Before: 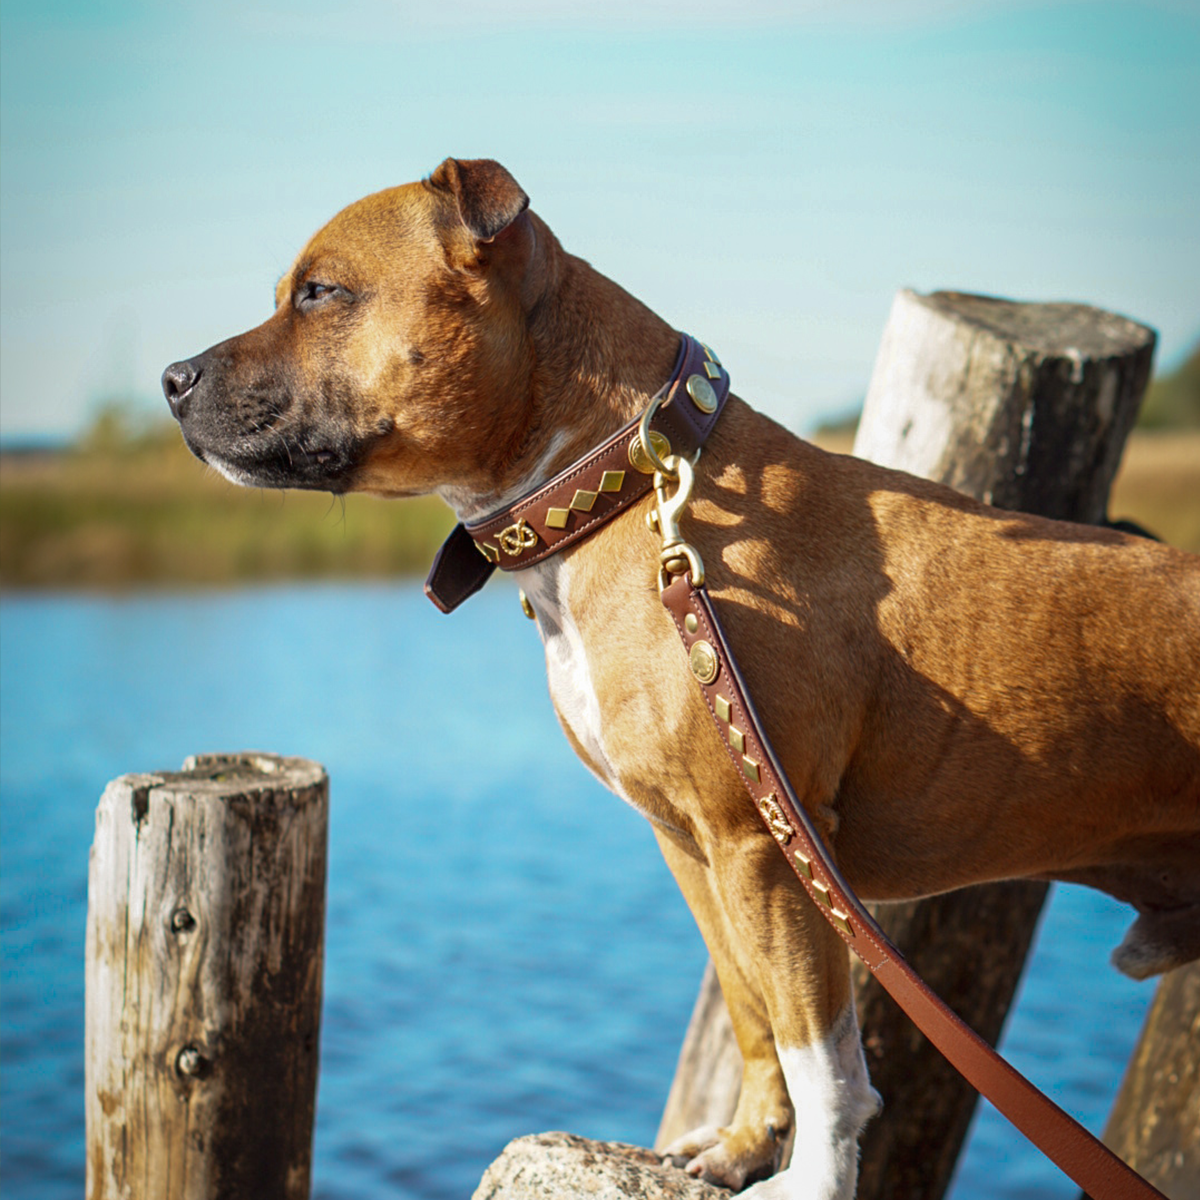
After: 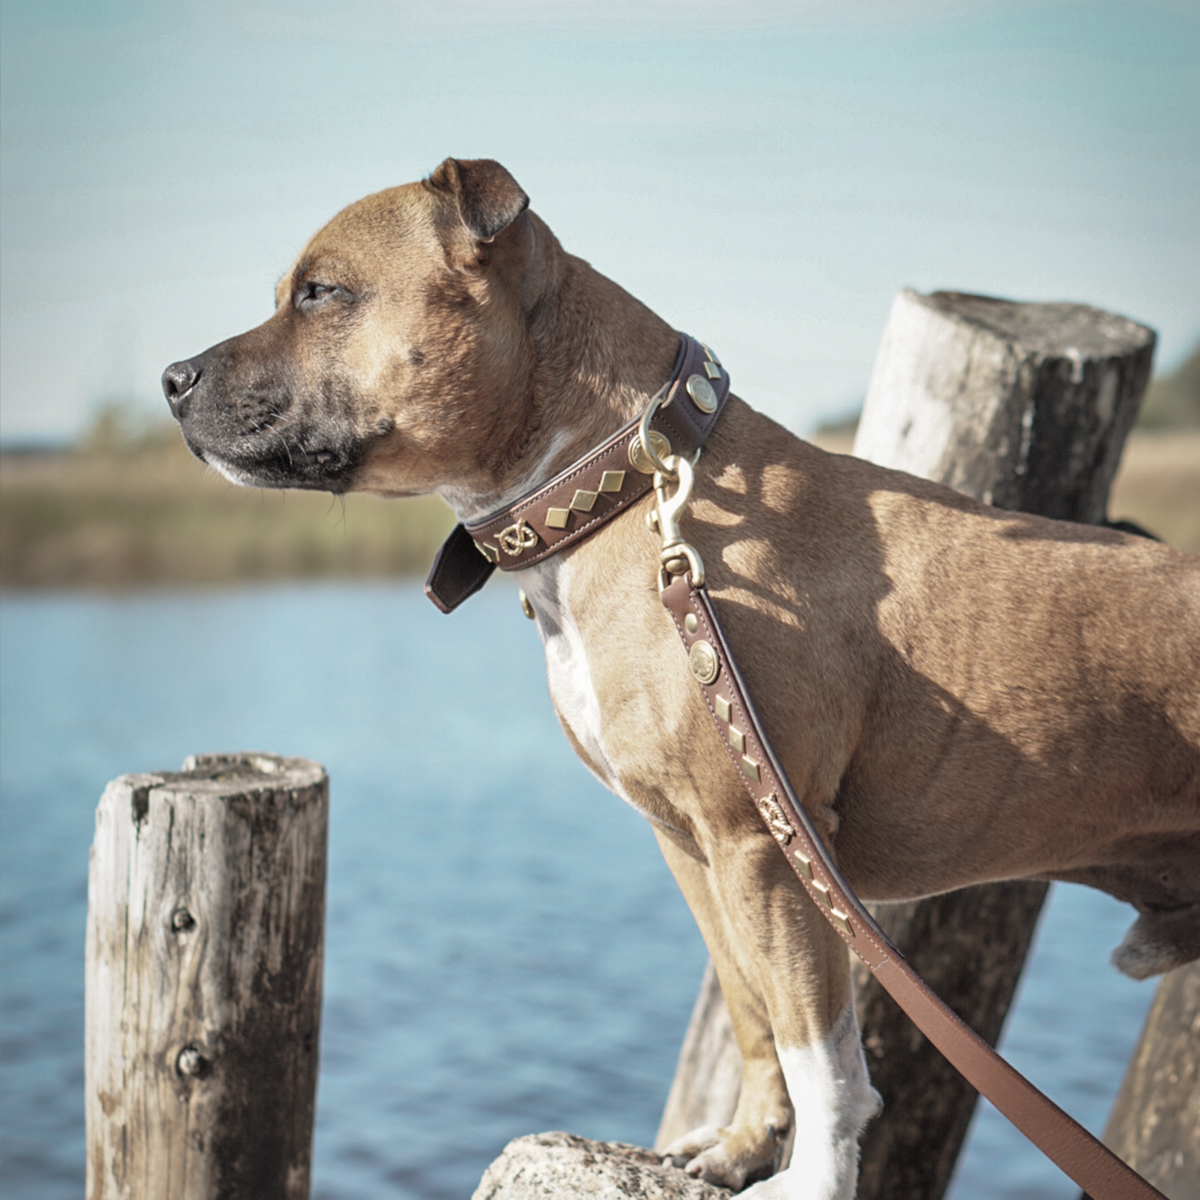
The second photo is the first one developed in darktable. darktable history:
contrast brightness saturation: brightness 0.18, saturation -0.513
shadows and highlights: low approximation 0.01, soften with gaussian
